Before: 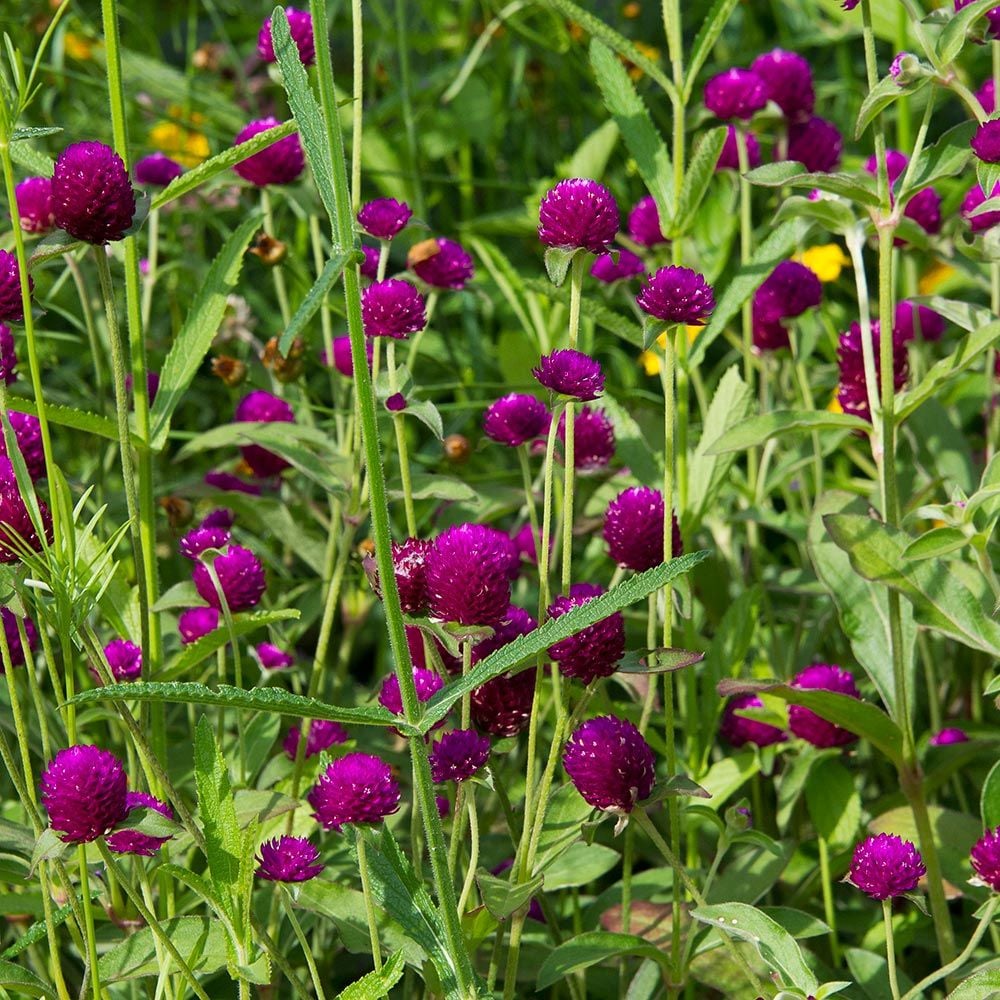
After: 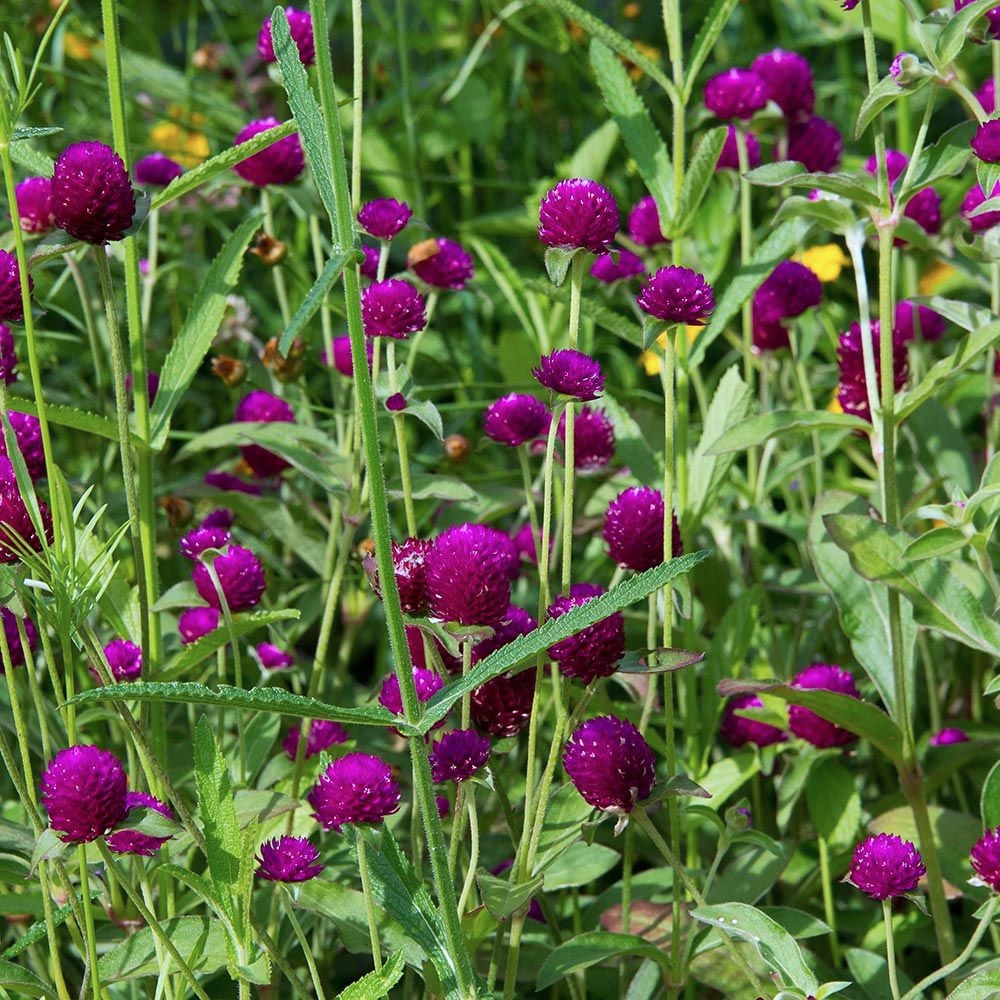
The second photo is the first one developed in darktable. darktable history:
color calibration: illuminant custom, x 0.347, y 0.366, temperature 4933.71 K
color correction: highlights a* -3.83, highlights b* -10.97
